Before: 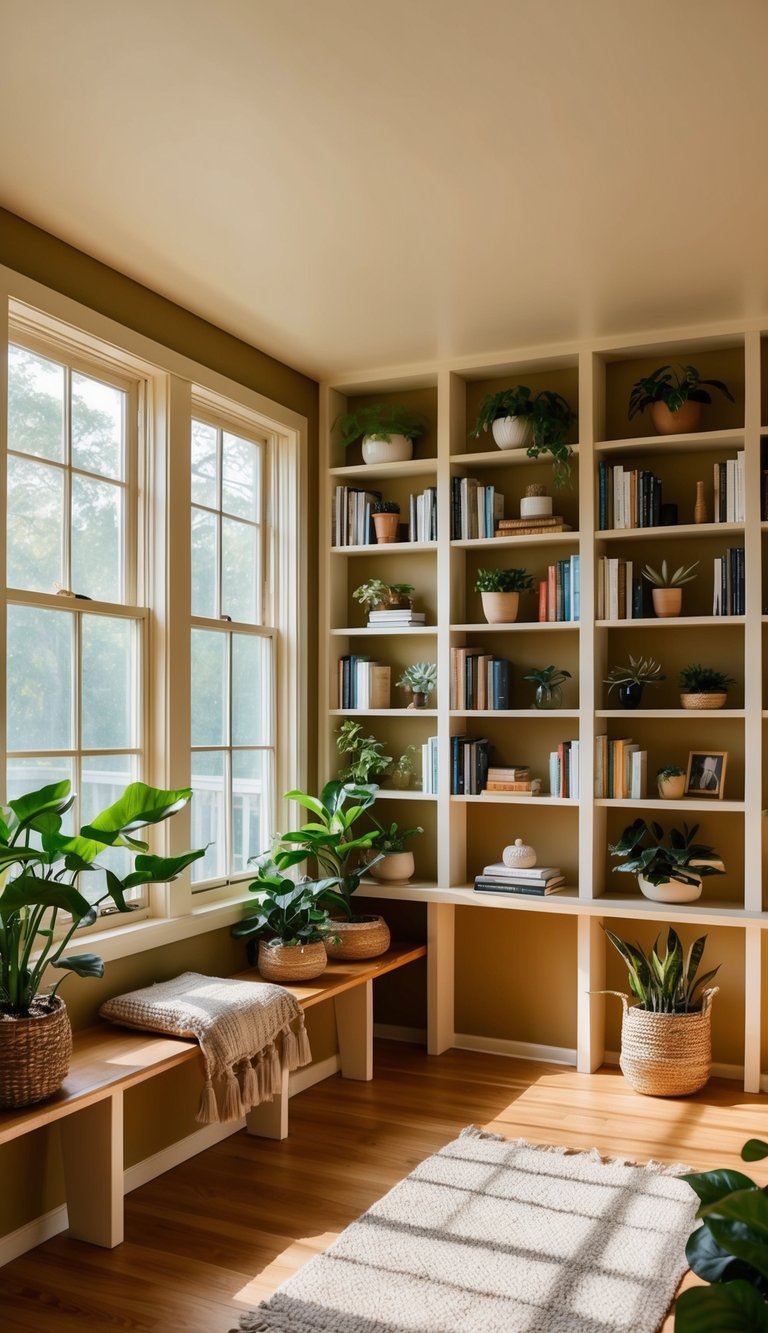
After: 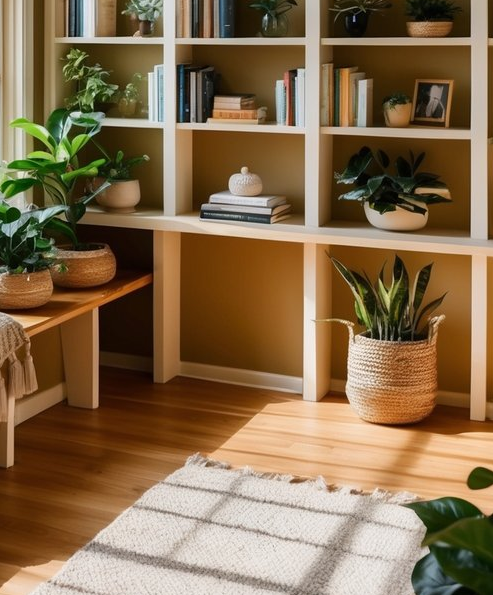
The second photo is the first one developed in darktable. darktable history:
crop and rotate: left 35.798%, top 50.452%, bottom 4.89%
